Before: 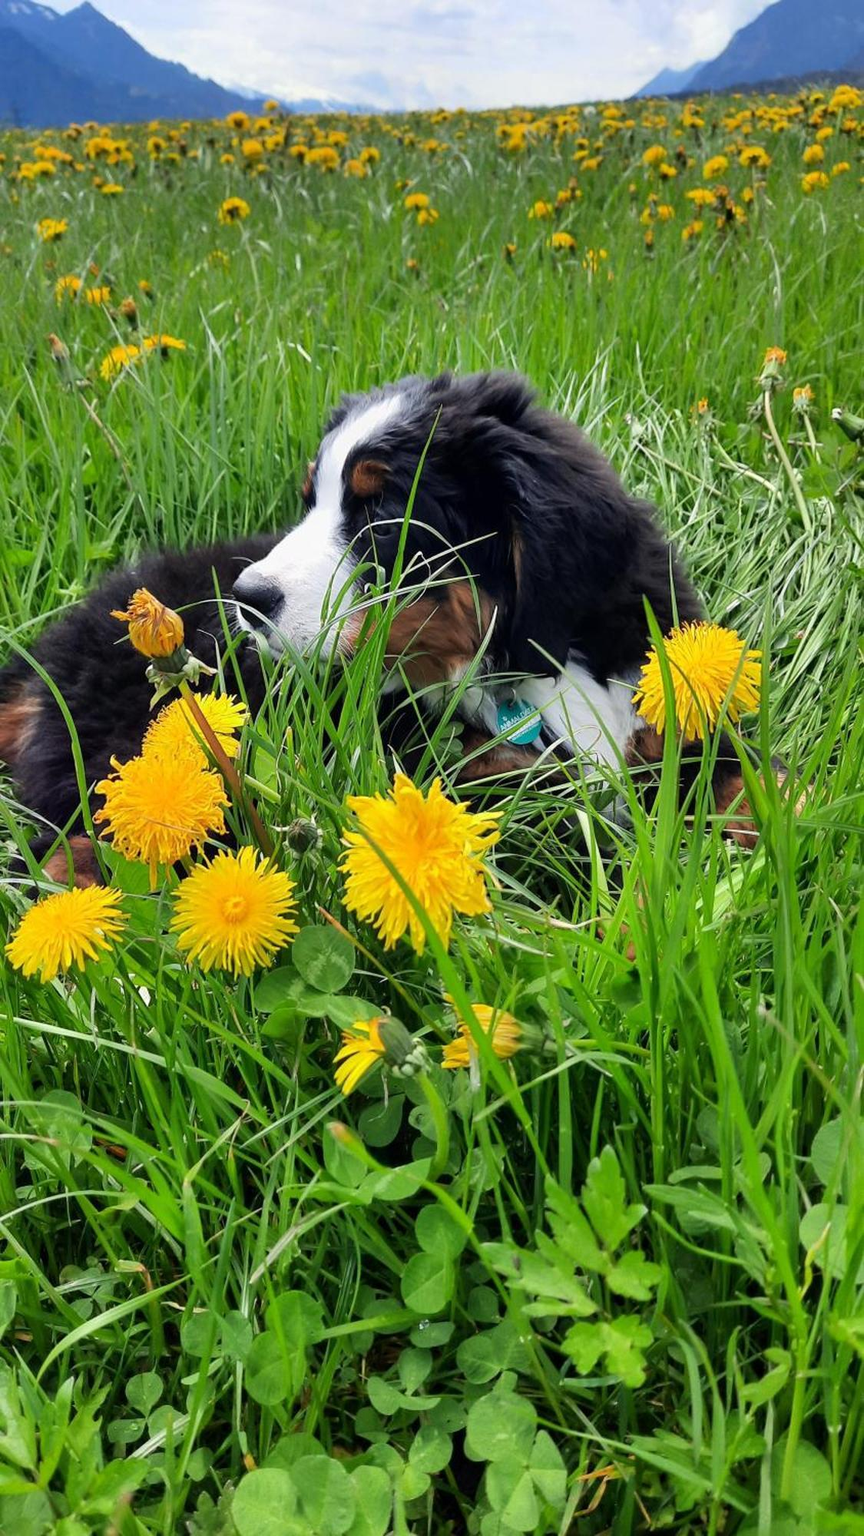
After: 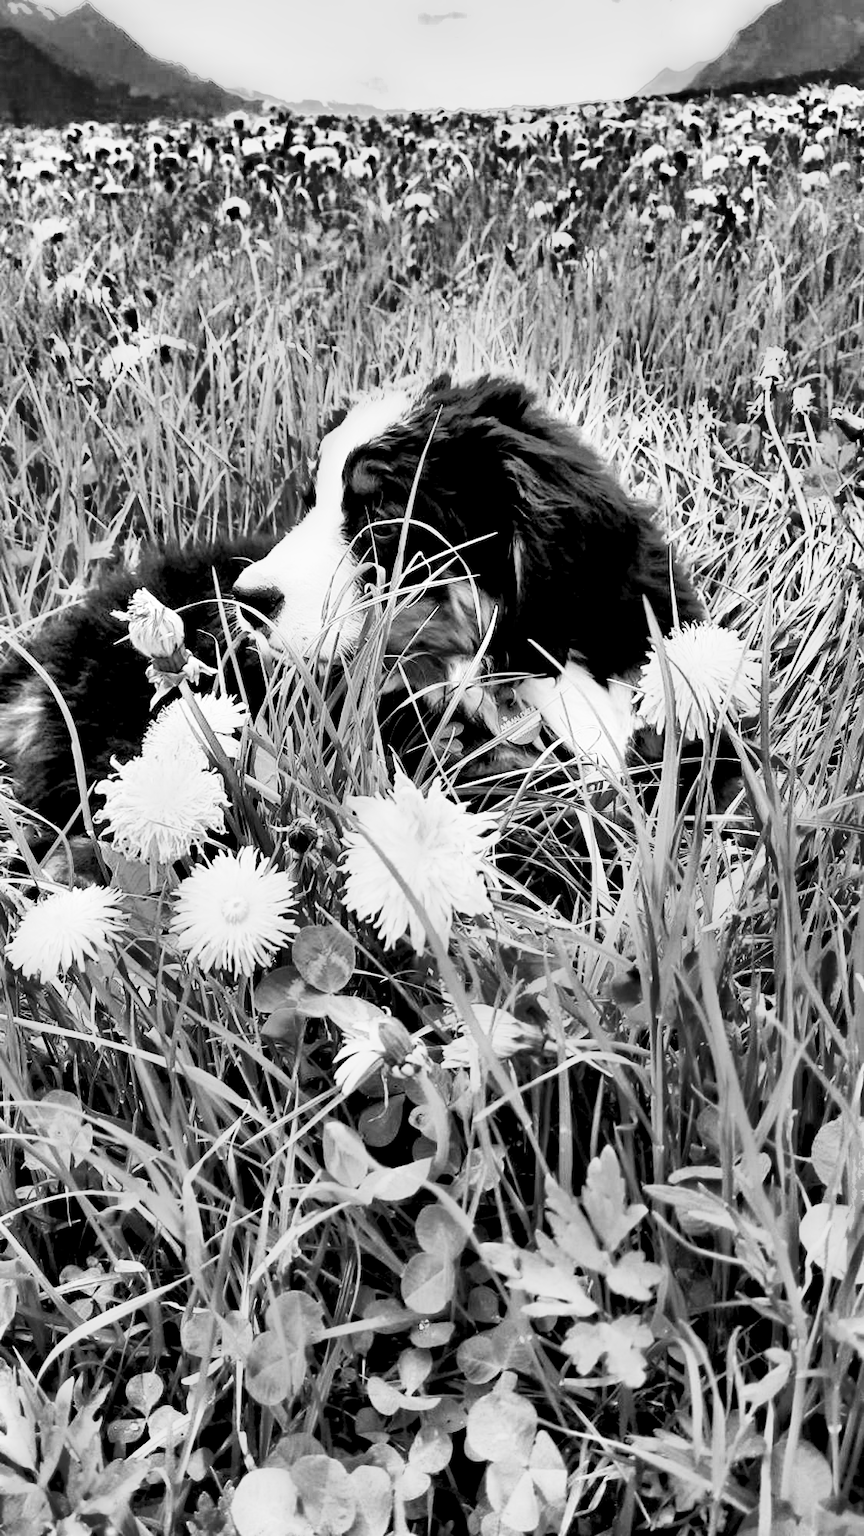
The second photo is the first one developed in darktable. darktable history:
contrast brightness saturation: contrast 0.28
exposure: exposure 0.2 EV, compensate highlight preservation false
base curve: curves: ch0 [(0, 0) (0.028, 0.03) (0.121, 0.232) (0.46, 0.748) (0.859, 0.968) (1, 1)], preserve colors none
monochrome: a 26.22, b 42.67, size 0.8
local contrast: mode bilateral grid, contrast 25, coarseness 60, detail 151%, midtone range 0.2
tone mapping: contrast compression 1.5, spatial extent 10 | blend: blend mode average, opacity 100%; mask: uniform (no mask)
shadows and highlights: shadows 75, highlights -60.85, soften with gaussian
contrast equalizer: y [[0.535, 0.543, 0.548, 0.548, 0.542, 0.532], [0.5 ×6], [0.5 ×6], [0 ×6], [0 ×6]]
tone curve: curves: ch0 [(0, 0) (0.004, 0.001) (0.133, 0.16) (0.325, 0.399) (0.475, 0.588) (0.832, 0.903) (1, 1)], color space Lab, linked channels, preserve colors none
levels: black 3.83%, white 90.64%, levels [0.044, 0.416, 0.908]
